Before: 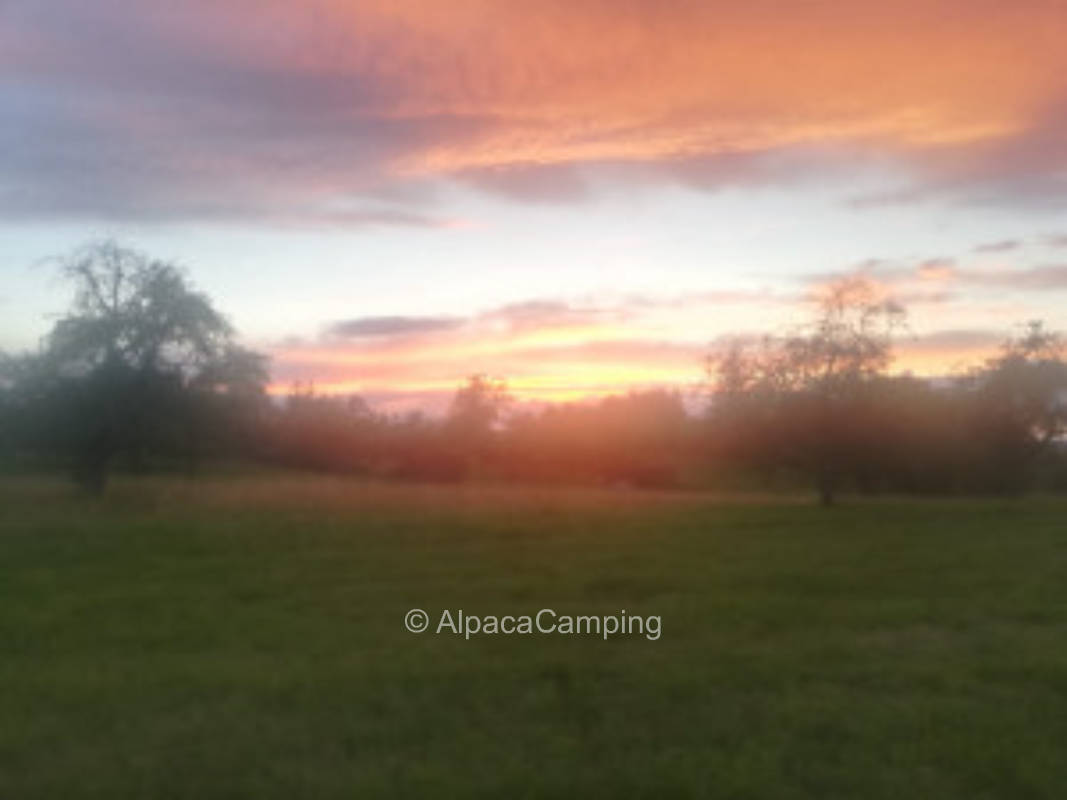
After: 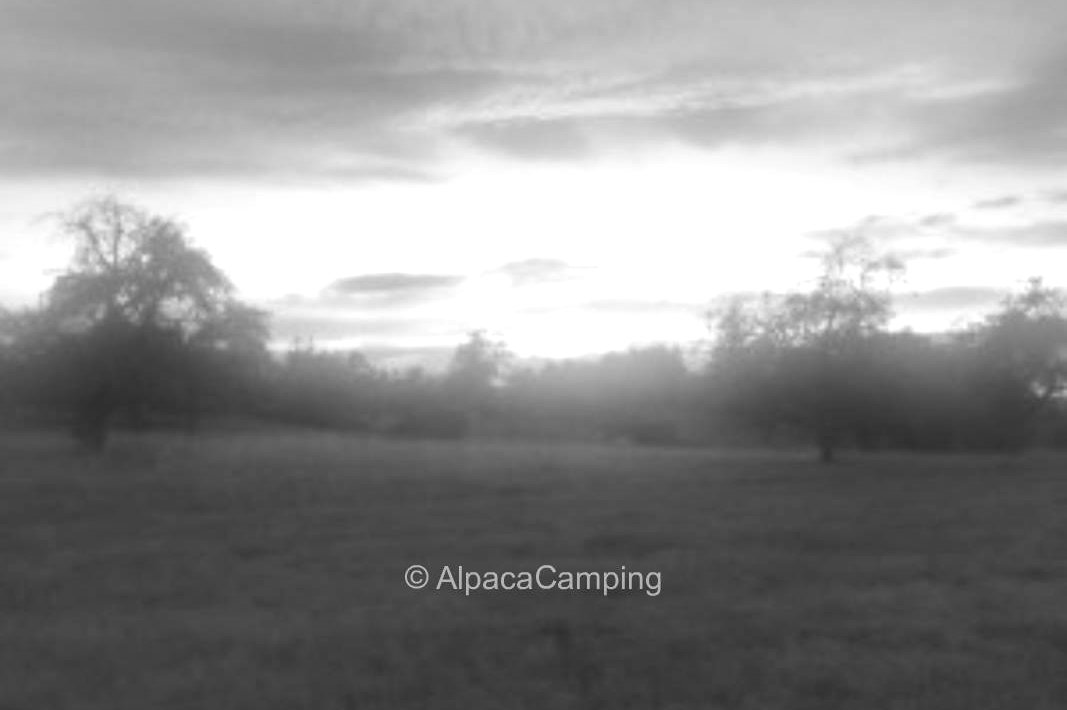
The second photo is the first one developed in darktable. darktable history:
crop and rotate: top 5.609%, bottom 5.609%
color balance rgb: linear chroma grading › global chroma 8.33%, perceptual saturation grading › global saturation 18.52%, global vibrance 7.87%
exposure: exposure 0.556 EV, compensate highlight preservation false
monochrome: a 30.25, b 92.03
